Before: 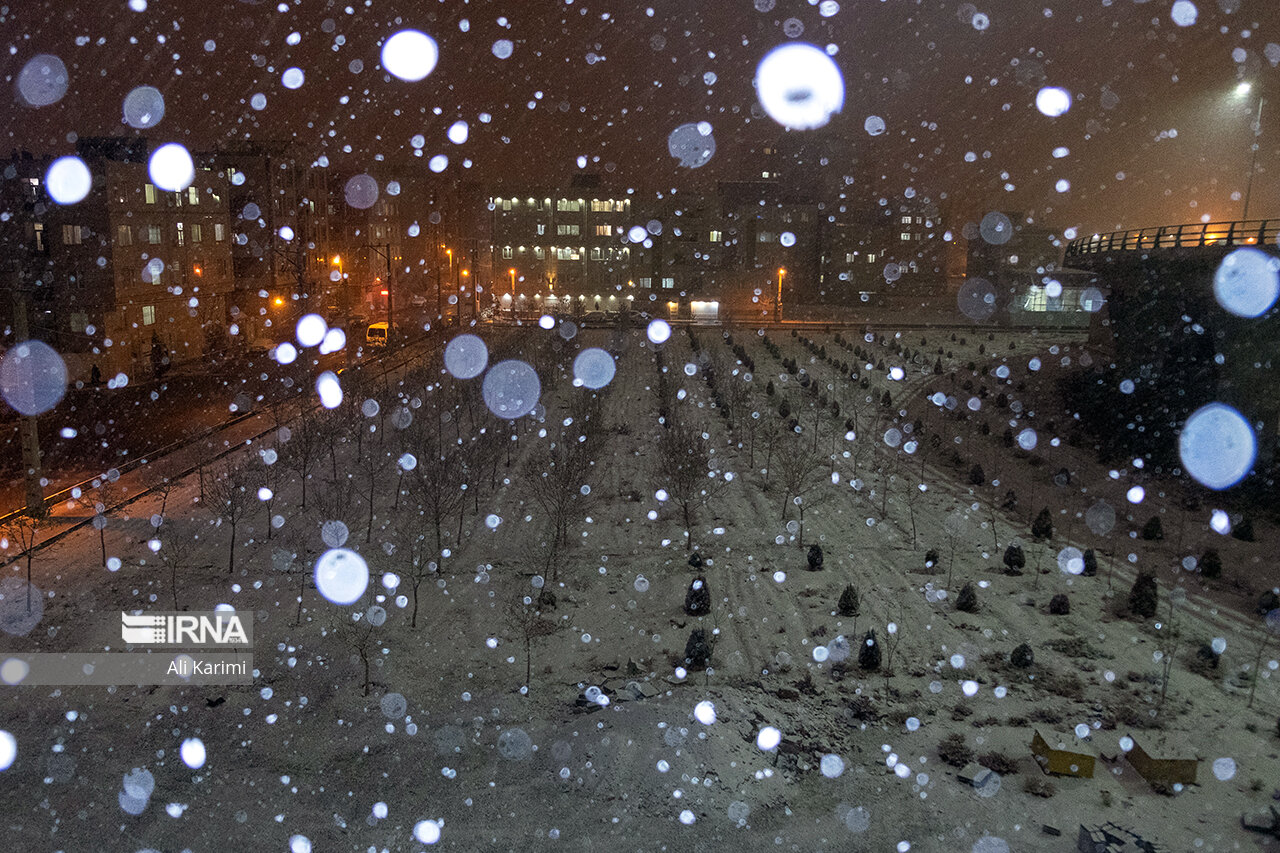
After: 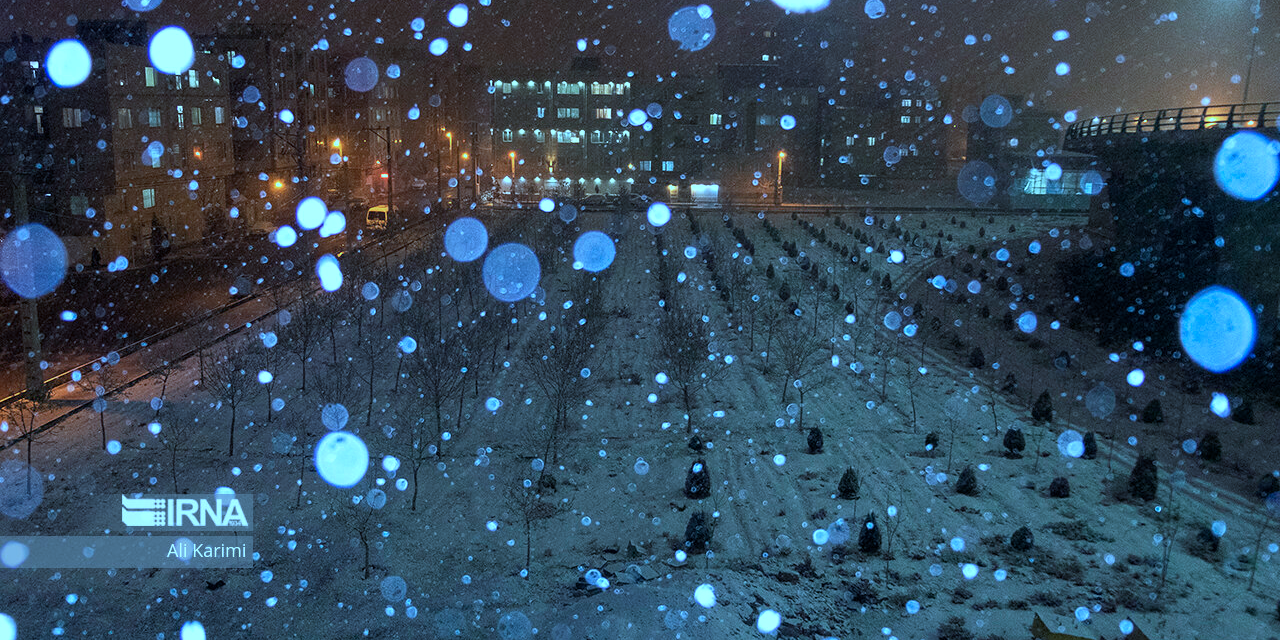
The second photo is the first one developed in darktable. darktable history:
crop: top 13.749%, bottom 11.136%
color calibration: illuminant custom, x 0.43, y 0.394, temperature 3105.76 K
